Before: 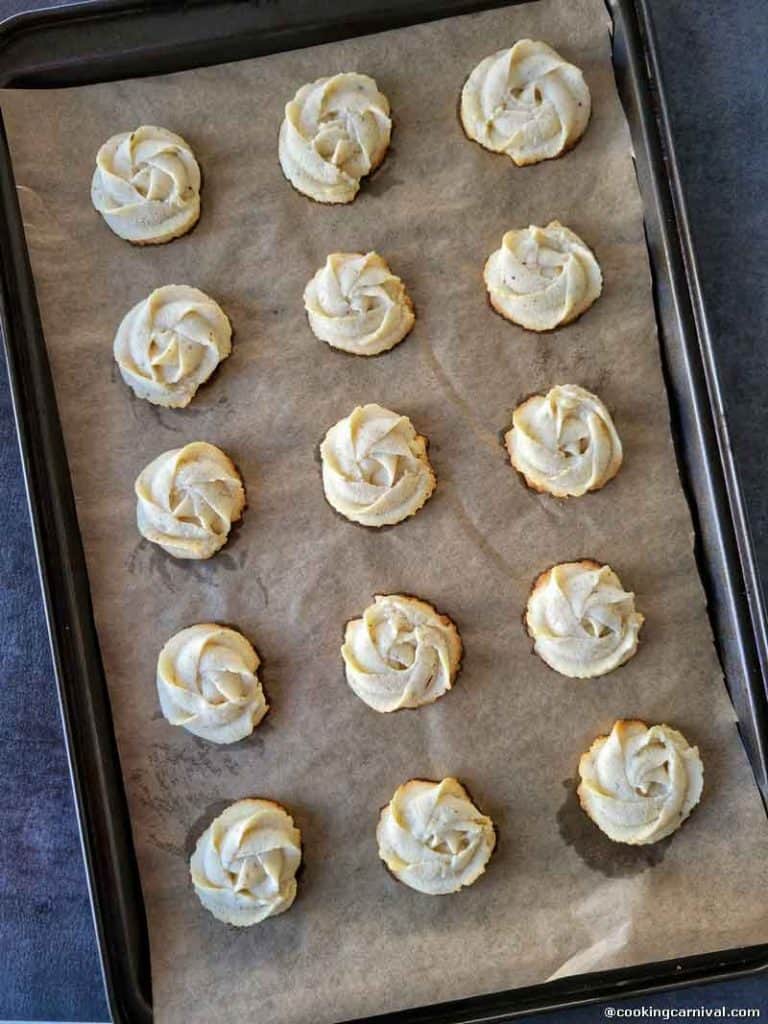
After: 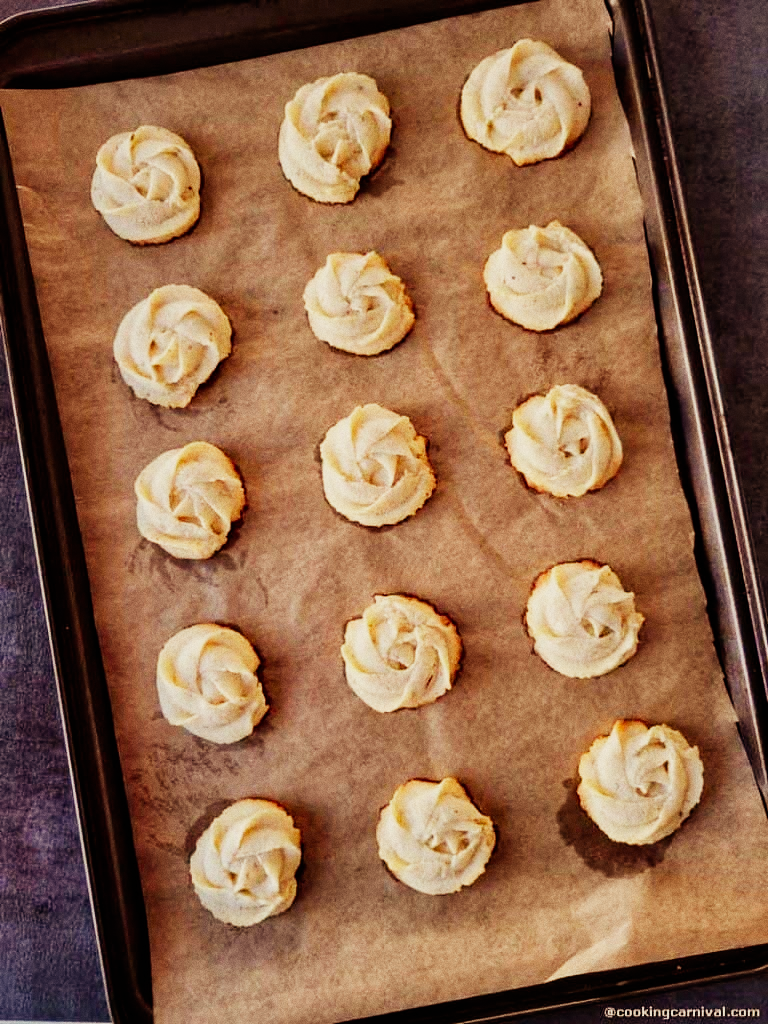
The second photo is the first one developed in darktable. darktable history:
white balance: red 1.138, green 0.996, blue 0.812
grain: coarseness 0.09 ISO
rgb levels: mode RGB, independent channels, levels [[0, 0.474, 1], [0, 0.5, 1], [0, 0.5, 1]]
sigmoid: contrast 1.8, skew -0.2, preserve hue 0%, red attenuation 0.1, red rotation 0.035, green attenuation 0.1, green rotation -0.017, blue attenuation 0.15, blue rotation -0.052, base primaries Rec2020
